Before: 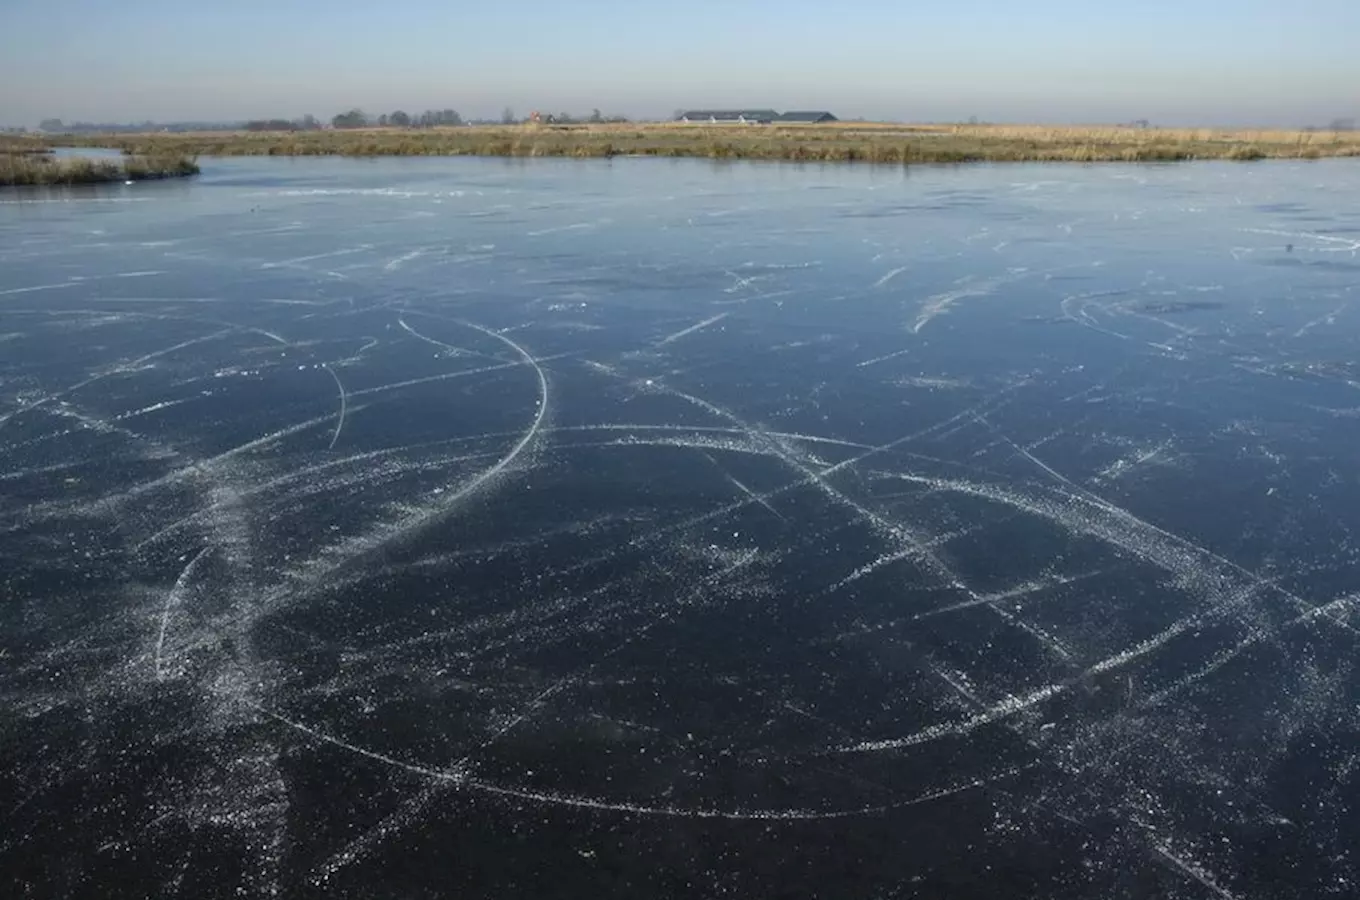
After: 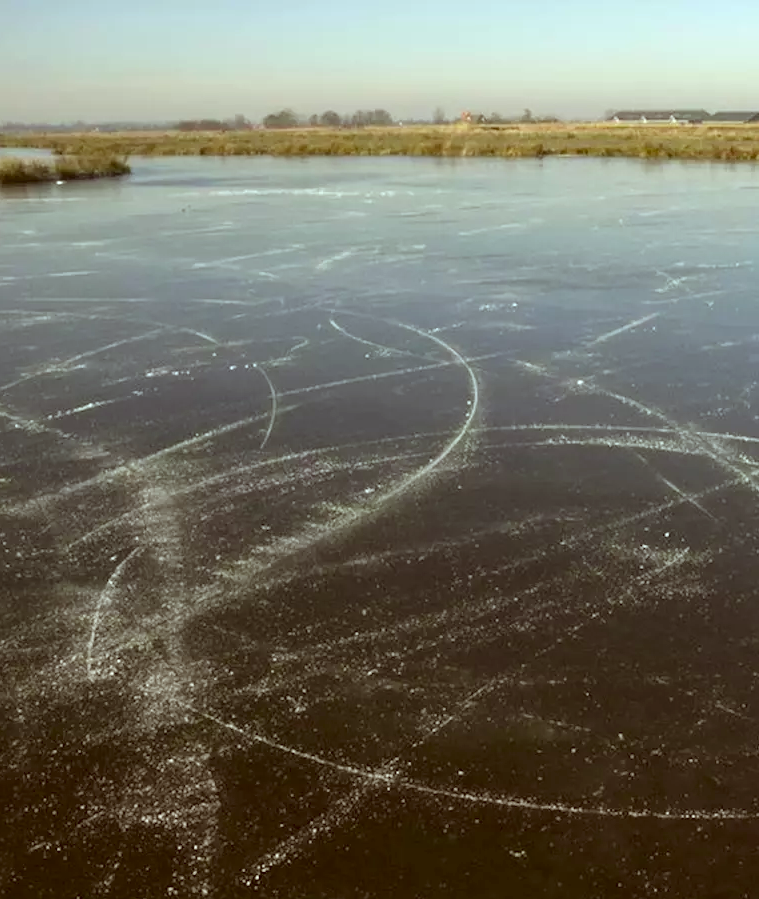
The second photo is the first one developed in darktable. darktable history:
color correction: highlights a* -5.44, highlights b* 9.8, shadows a* 9.49, shadows b* 24.55
crop: left 5.134%, right 39.034%
exposure: black level correction 0.001, exposure 0.499 EV, compensate highlight preservation false
